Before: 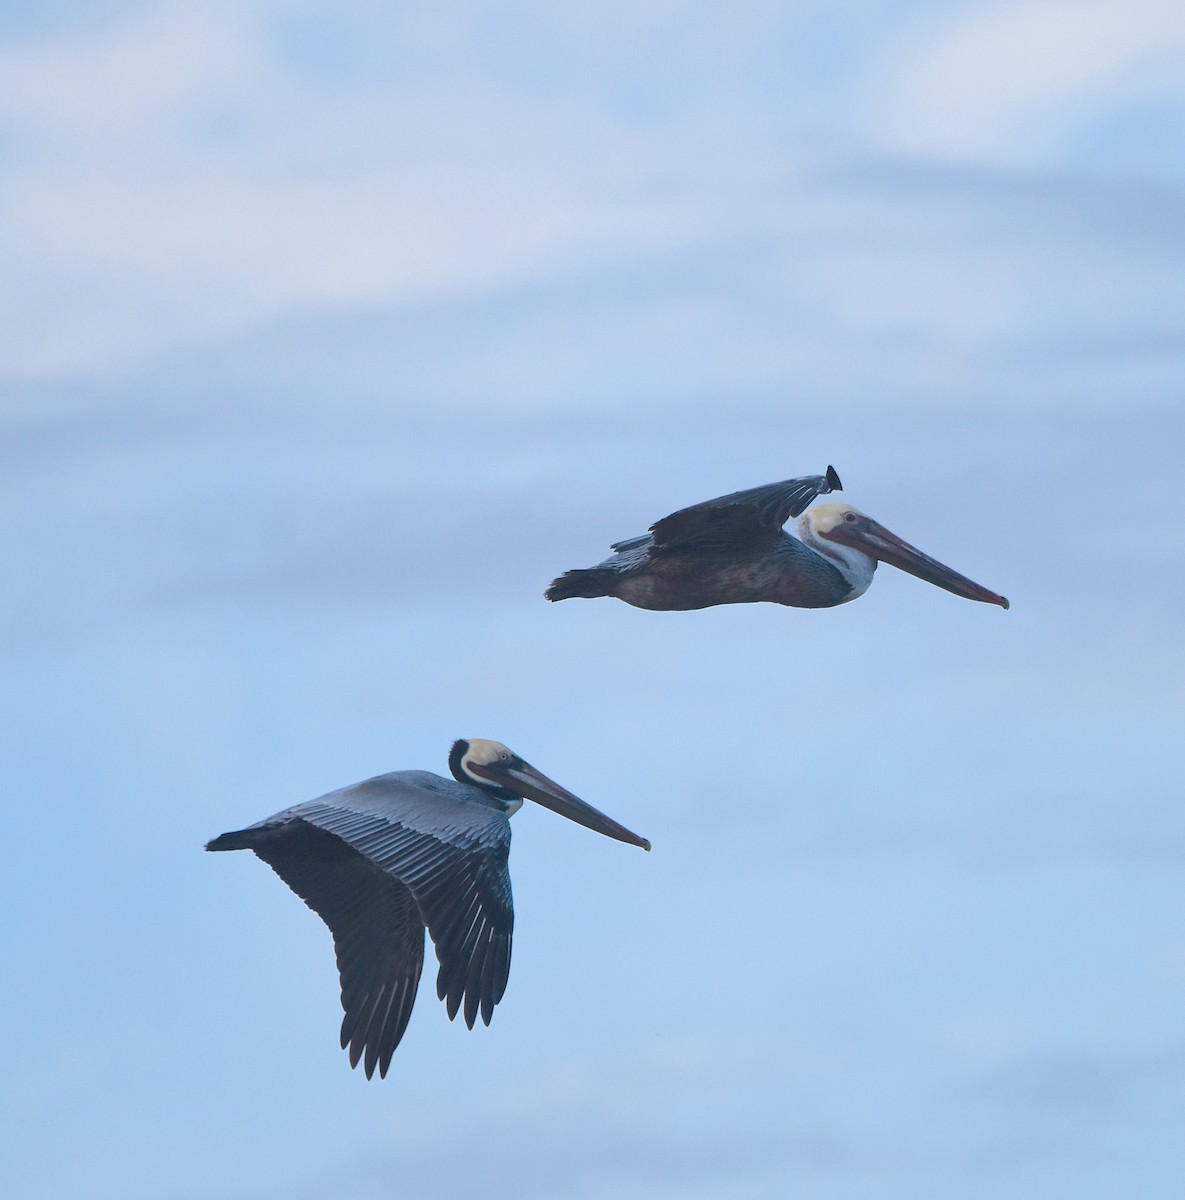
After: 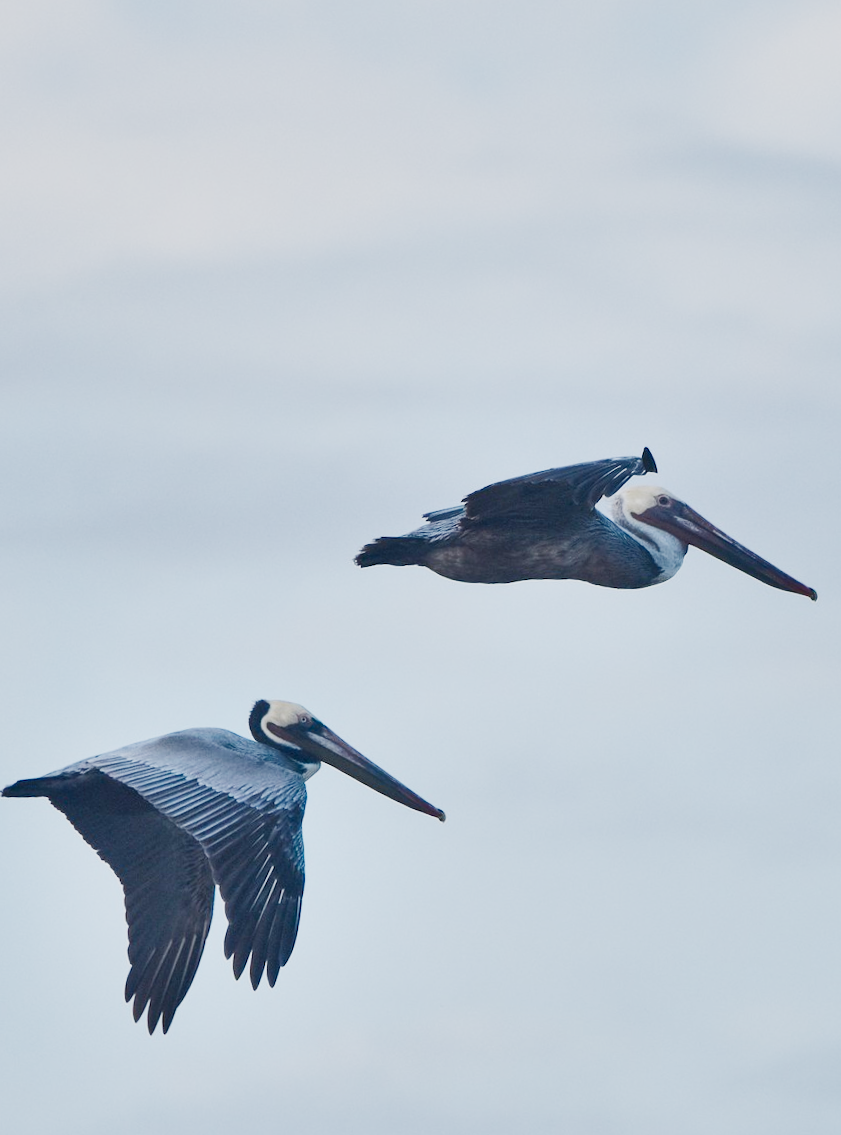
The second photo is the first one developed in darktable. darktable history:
sigmoid: skew -0.2, preserve hue 0%, red attenuation 0.1, red rotation 0.035, green attenuation 0.1, green rotation -0.017, blue attenuation 0.15, blue rotation -0.052, base primaries Rec2020
shadows and highlights: shadows 52.42, soften with gaussian
crop and rotate: angle -3.27°, left 14.277%, top 0.028%, right 10.766%, bottom 0.028%
bloom: size 9%, threshold 100%, strength 7%
exposure: black level correction 0, exposure 1.1 EV, compensate exposure bias true, compensate highlight preservation false
local contrast: highlights 100%, shadows 100%, detail 120%, midtone range 0.2
